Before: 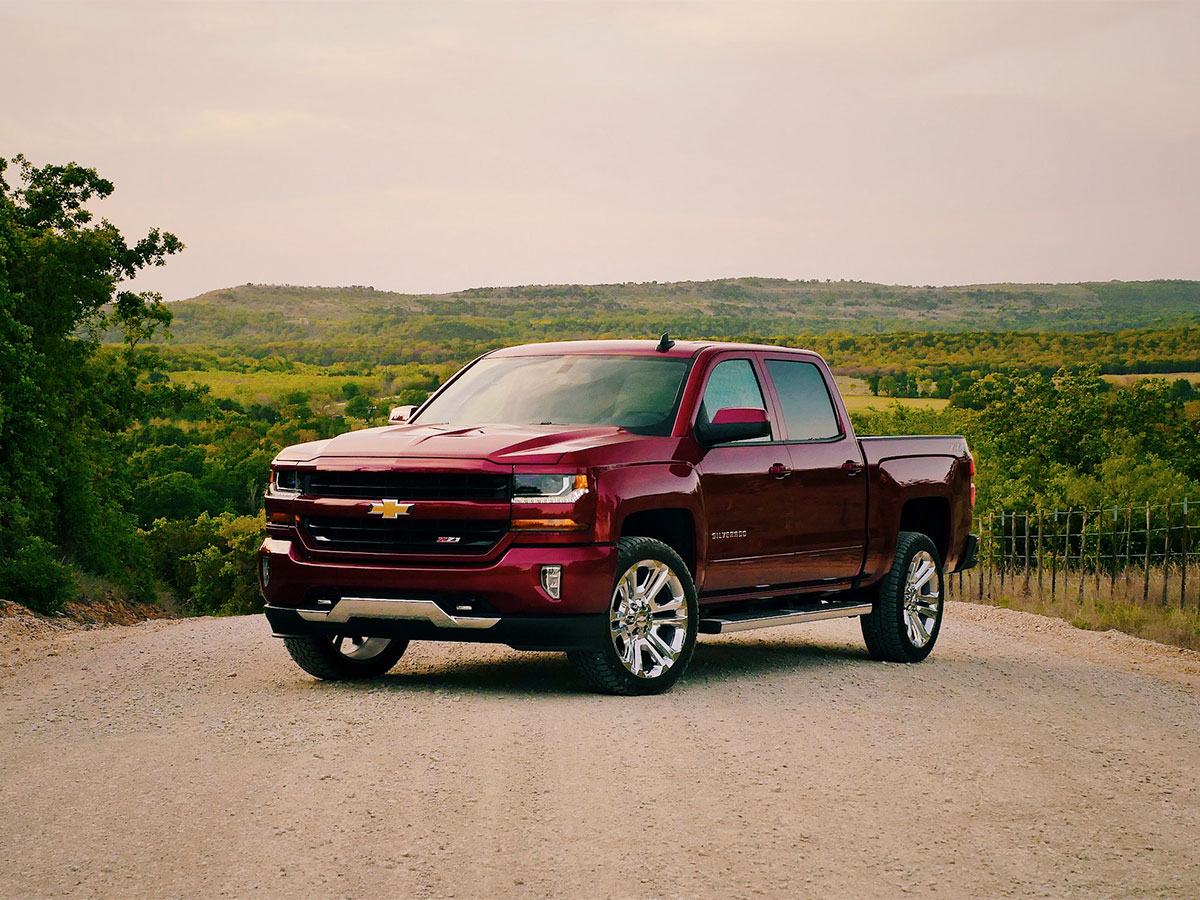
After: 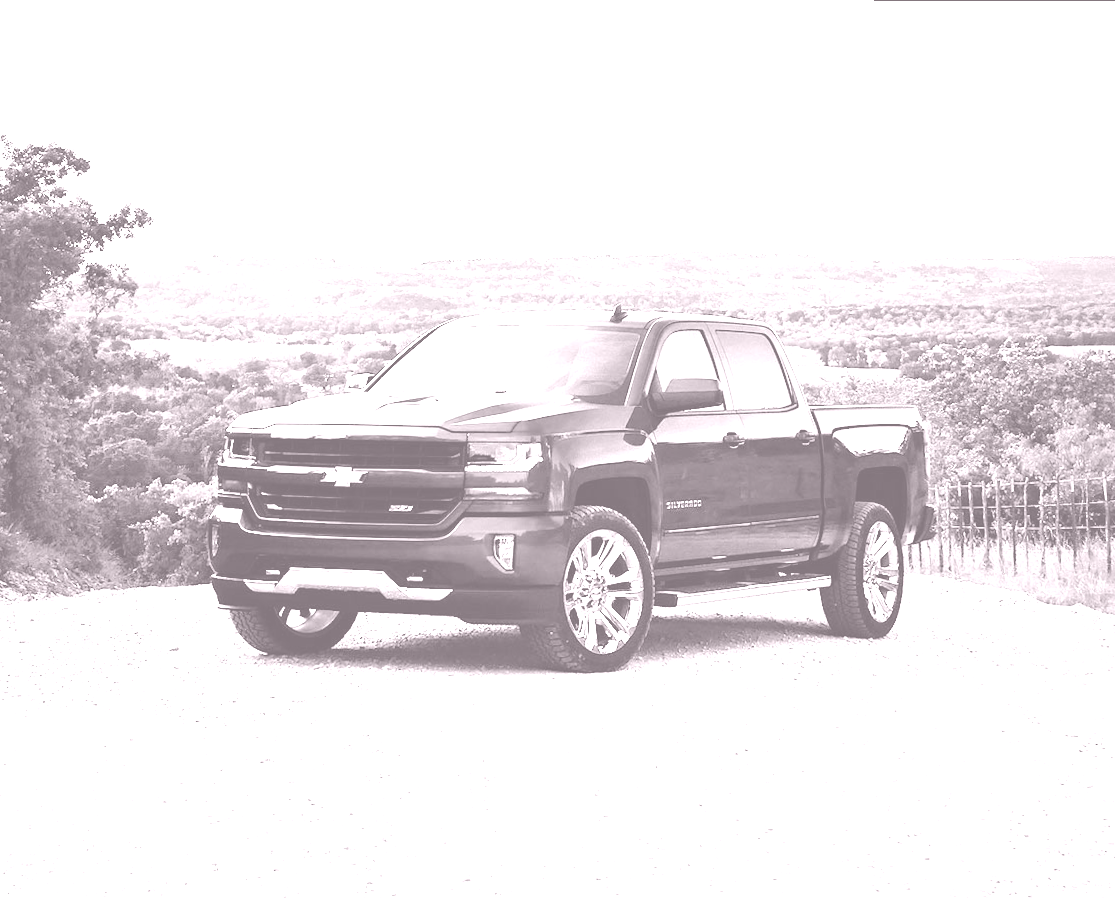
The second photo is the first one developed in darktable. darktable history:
exposure: black level correction 0, exposure 0.7 EV, compensate exposure bias true, compensate highlight preservation false
rotate and perspective: rotation 0.215°, lens shift (vertical) -0.139, crop left 0.069, crop right 0.939, crop top 0.002, crop bottom 0.996
colorize: hue 25.2°, saturation 83%, source mix 82%, lightness 79%, version 1
